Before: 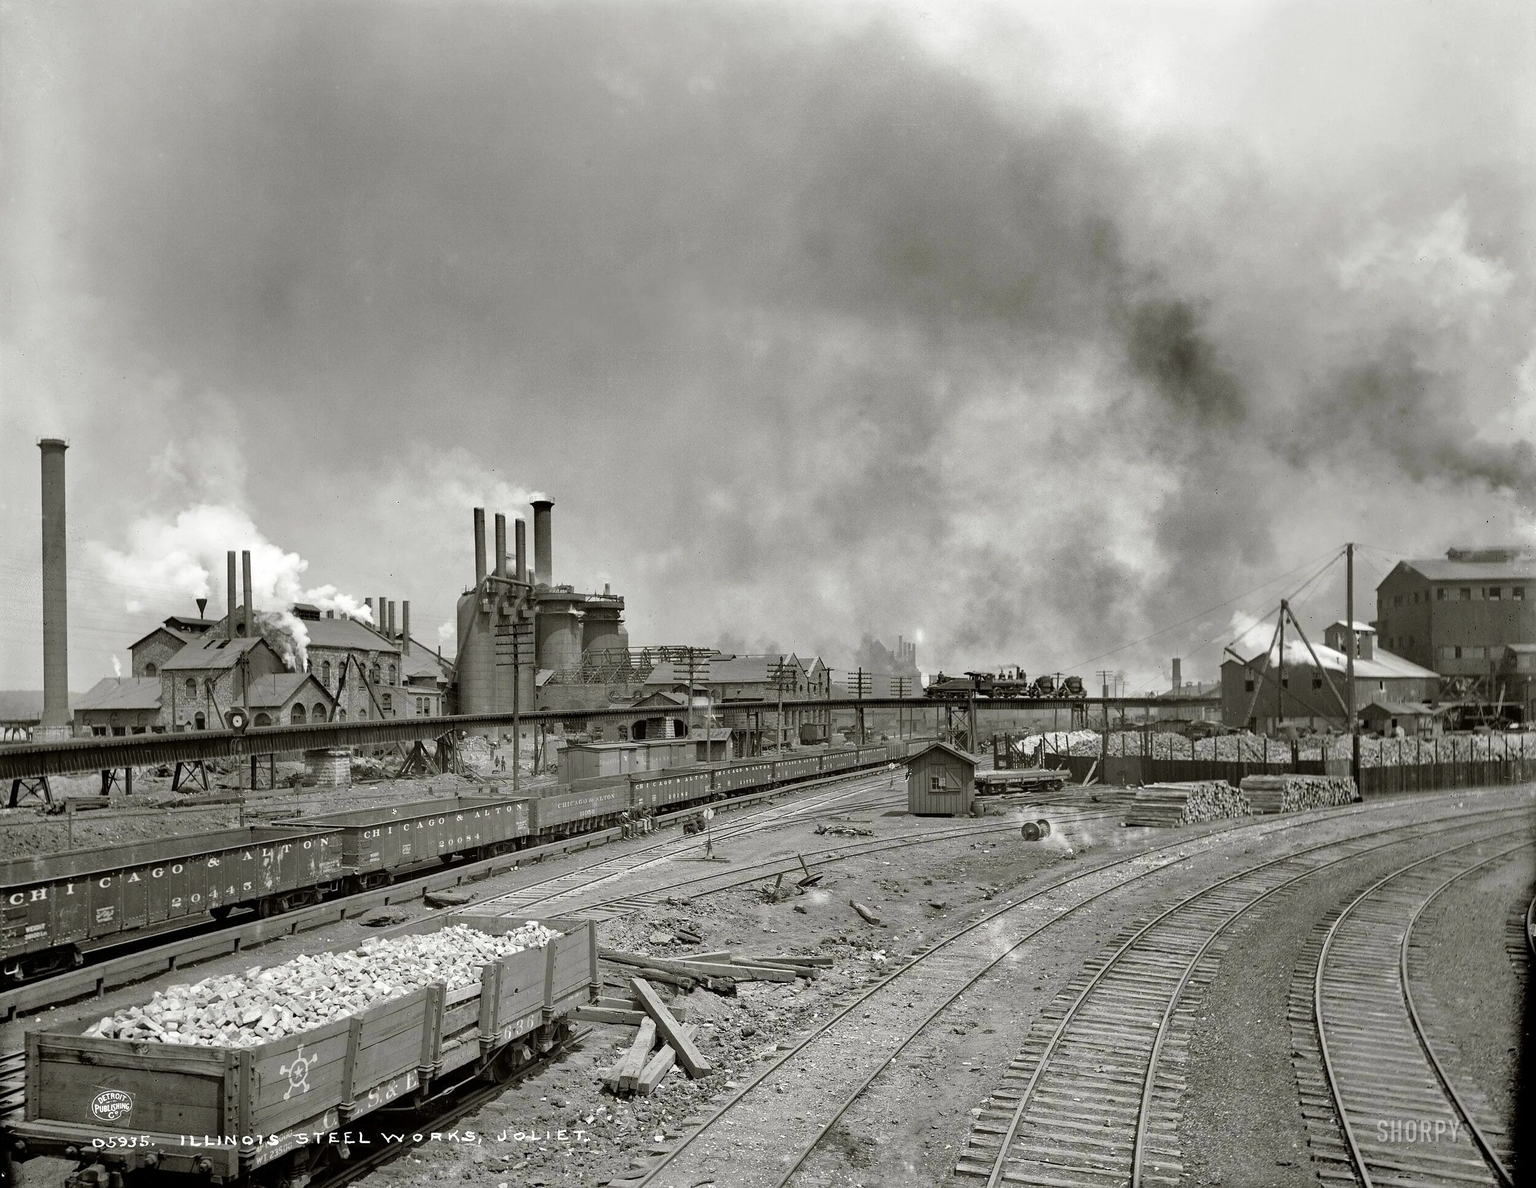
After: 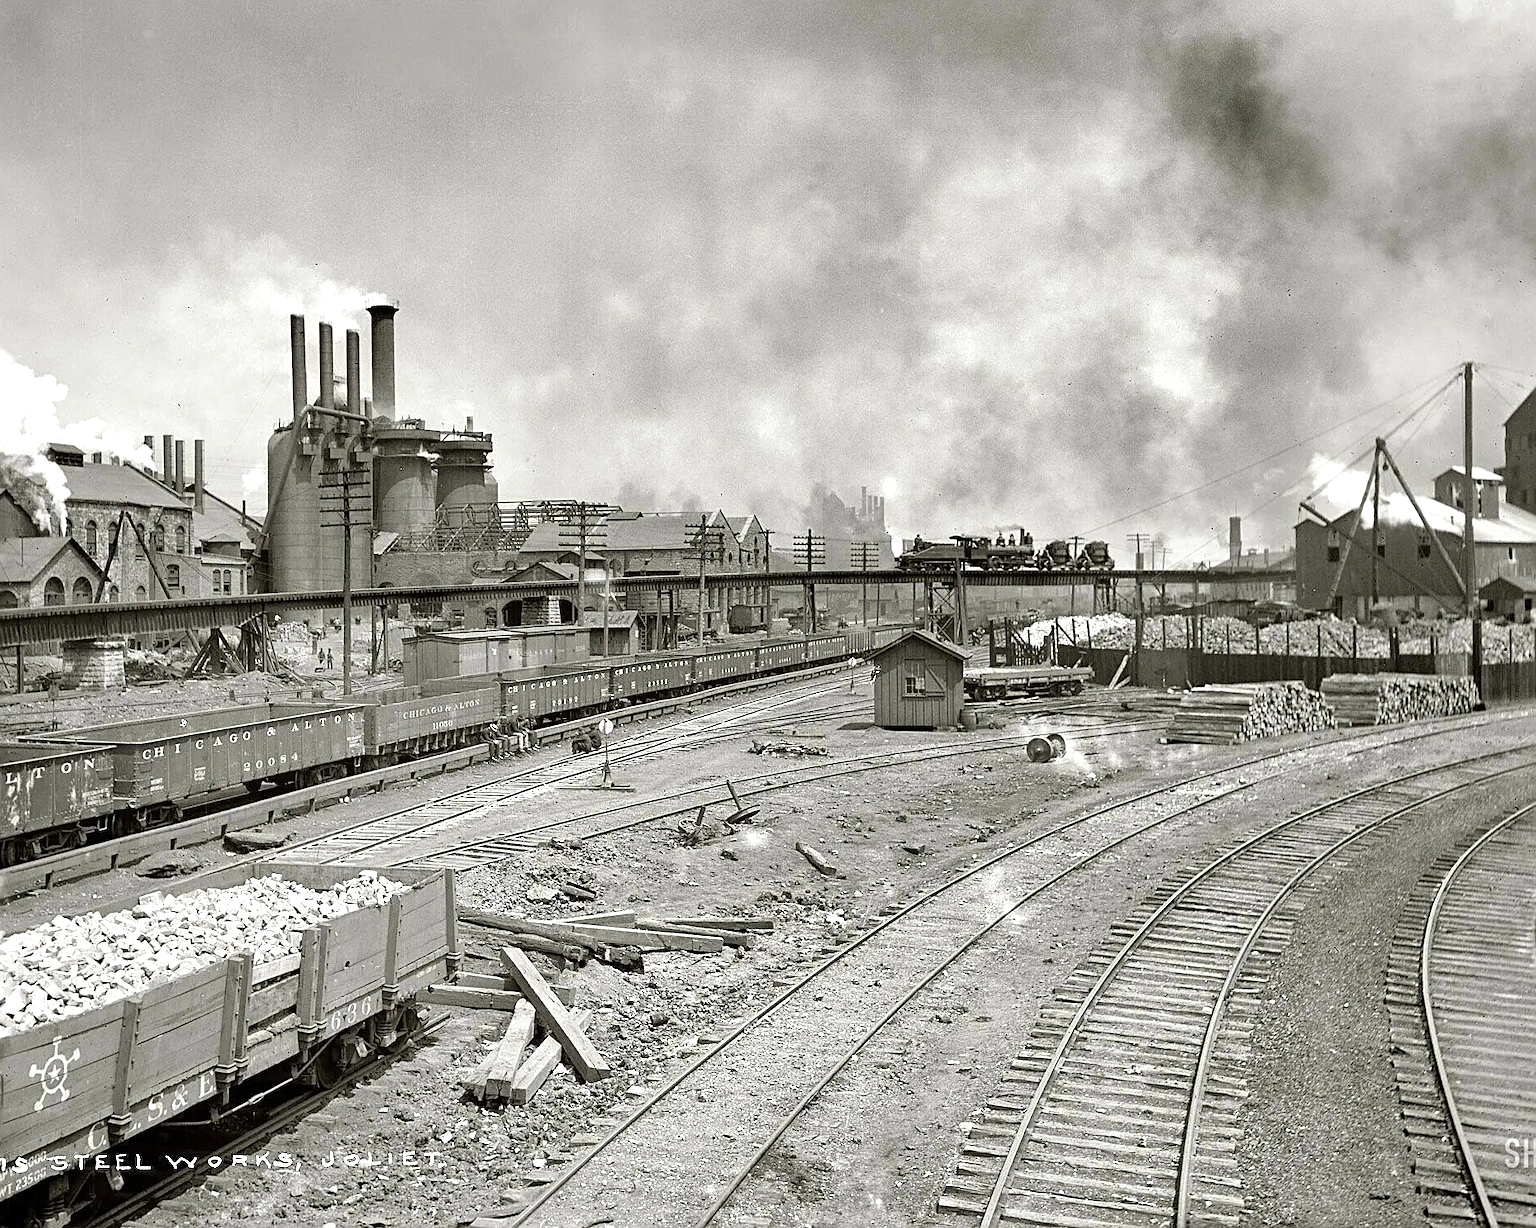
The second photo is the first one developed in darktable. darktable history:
exposure: exposure 0.637 EV, compensate highlight preservation false
crop: left 16.833%, top 23.096%, right 8.793%
sharpen: on, module defaults
contrast brightness saturation: saturation -0.046
